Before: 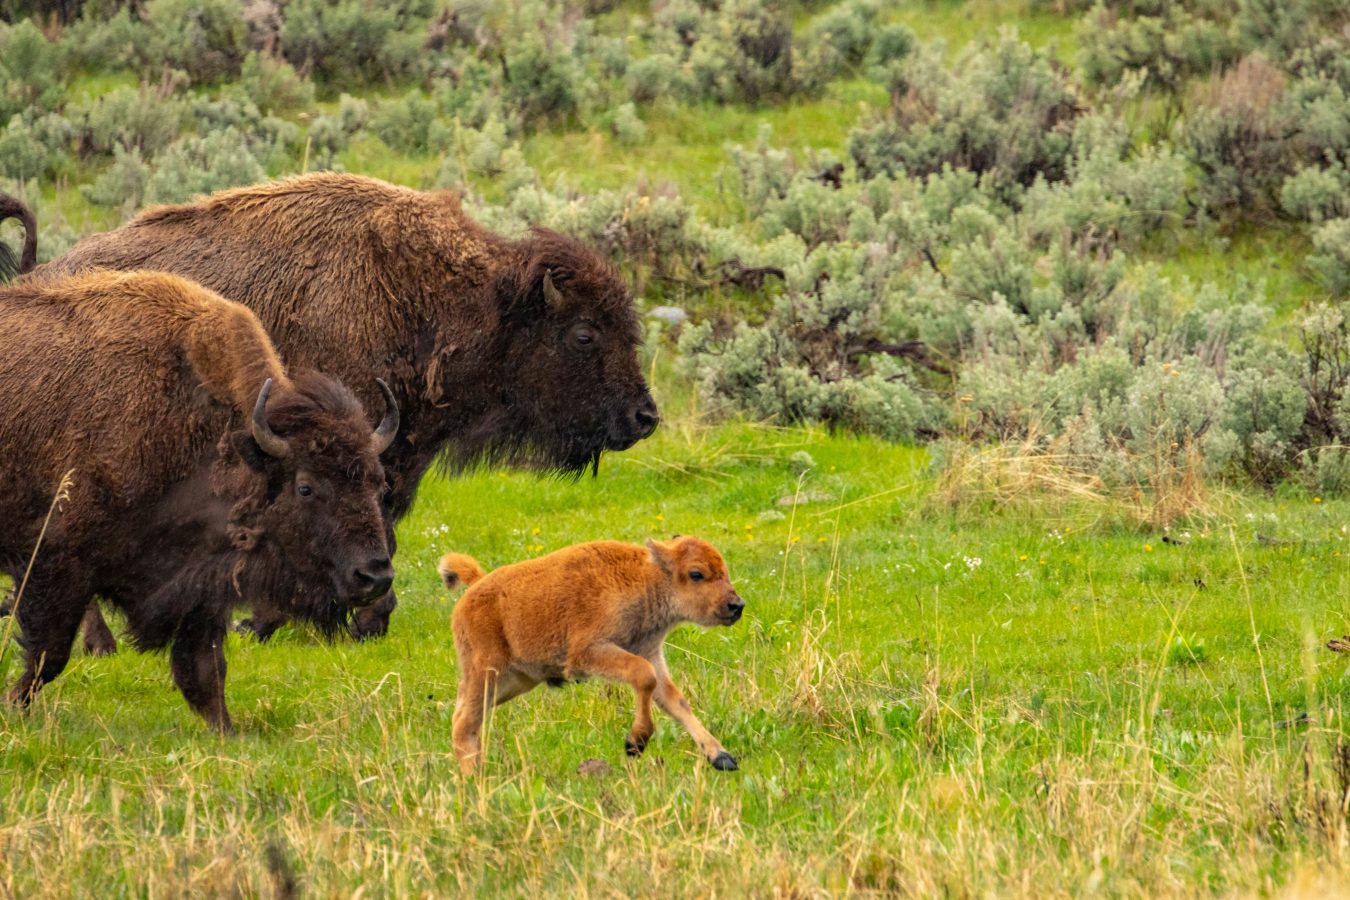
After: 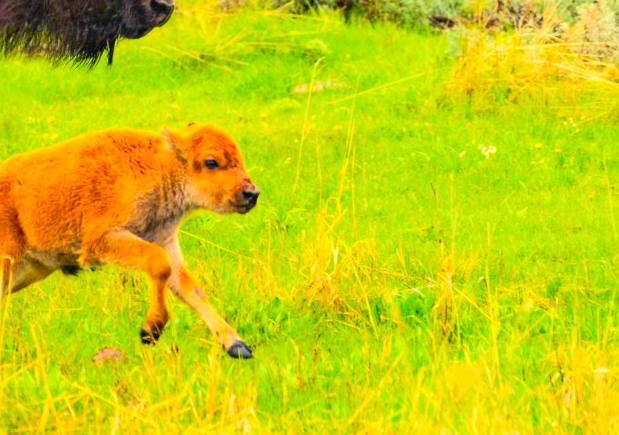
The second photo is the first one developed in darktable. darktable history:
color balance rgb: perceptual saturation grading › global saturation 25%, perceptual brilliance grading › mid-tones 10%, perceptual brilliance grading › shadows 15%, global vibrance 20%
contrast brightness saturation: contrast 0.24, brightness 0.26, saturation 0.39
crop: left 35.976%, top 45.819%, right 18.162%, bottom 5.807%
